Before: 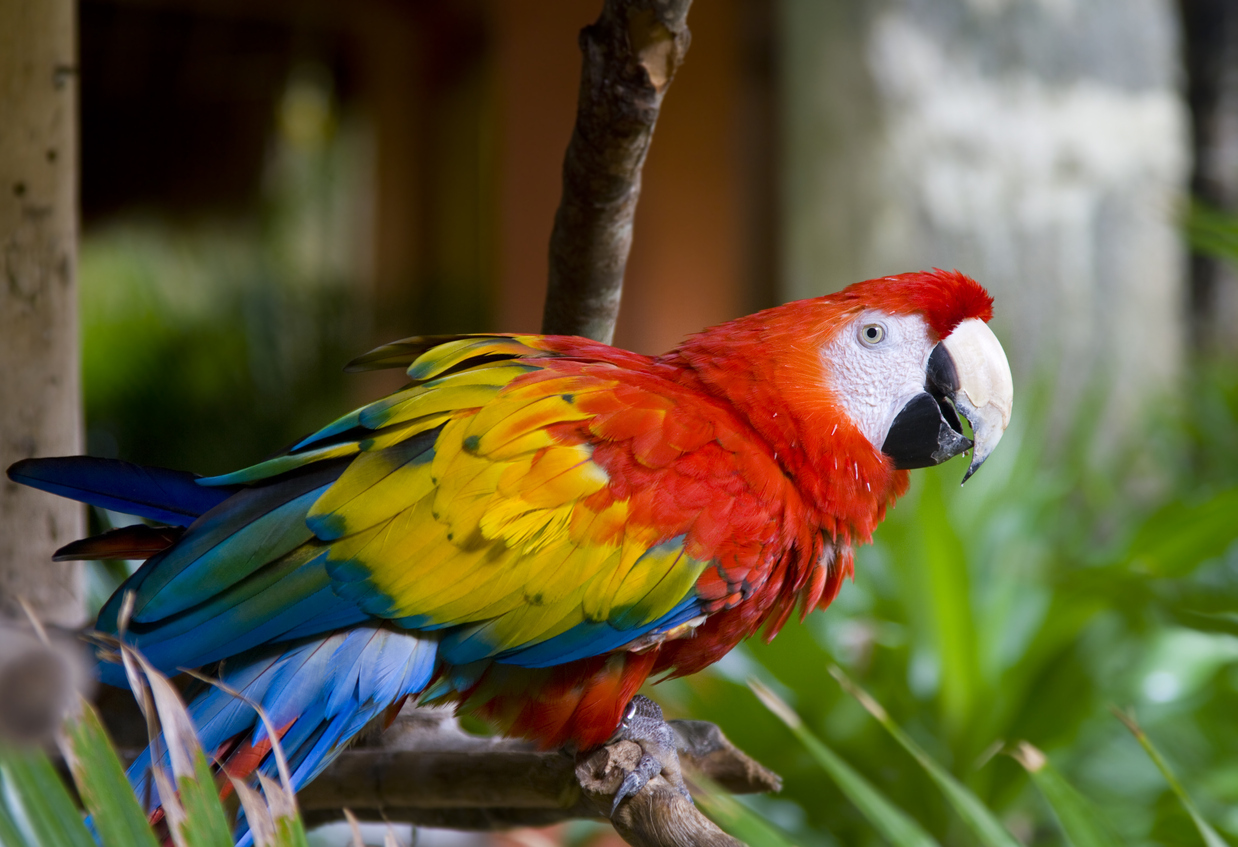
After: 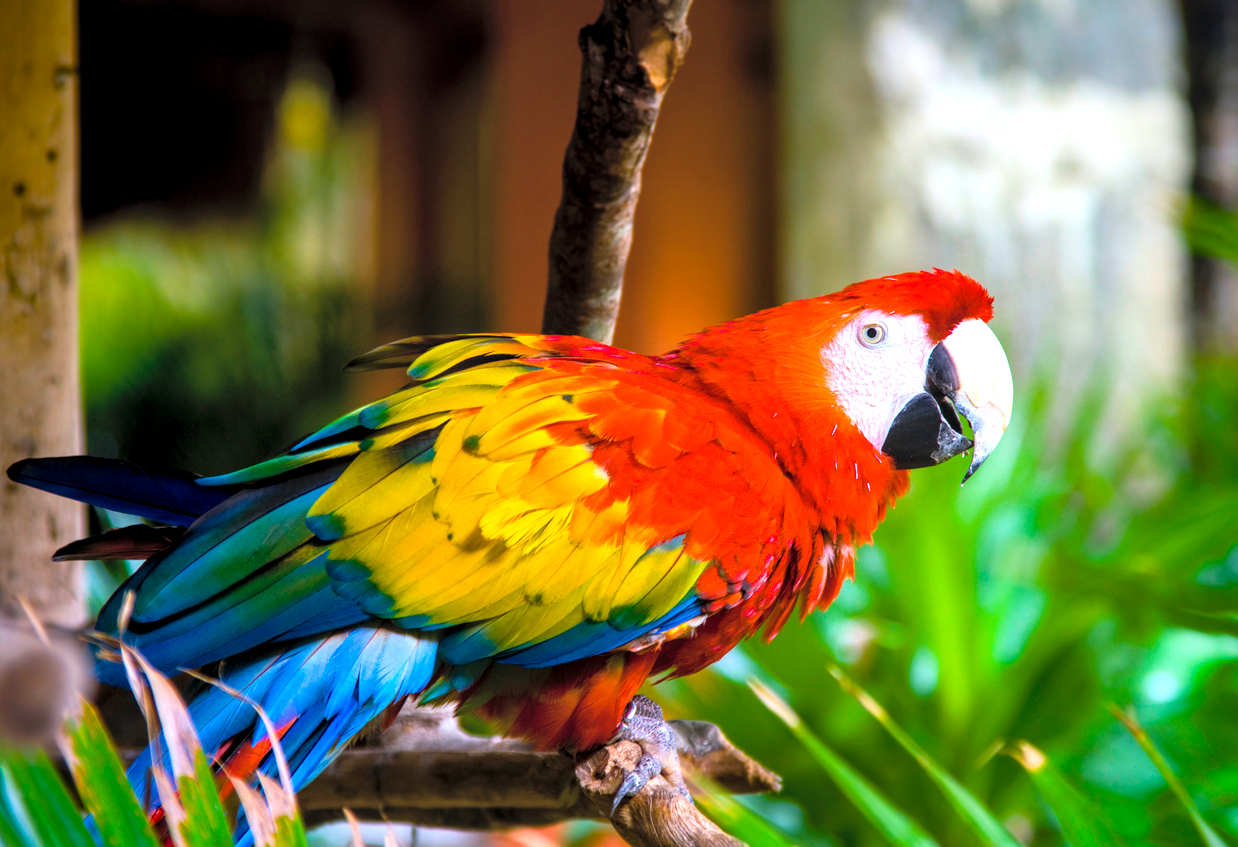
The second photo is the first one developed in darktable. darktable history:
color balance rgb: linear chroma grading › global chroma 9%, perceptual saturation grading › global saturation 36%, perceptual brilliance grading › global brilliance 15%, perceptual brilliance grading › shadows -35%, global vibrance 15%
vignetting: fall-off start 88.53%, fall-off radius 44.2%, saturation 0.376, width/height ratio 1.161
contrast brightness saturation: contrast 0.1, brightness 0.3, saturation 0.14
local contrast: detail 130%
